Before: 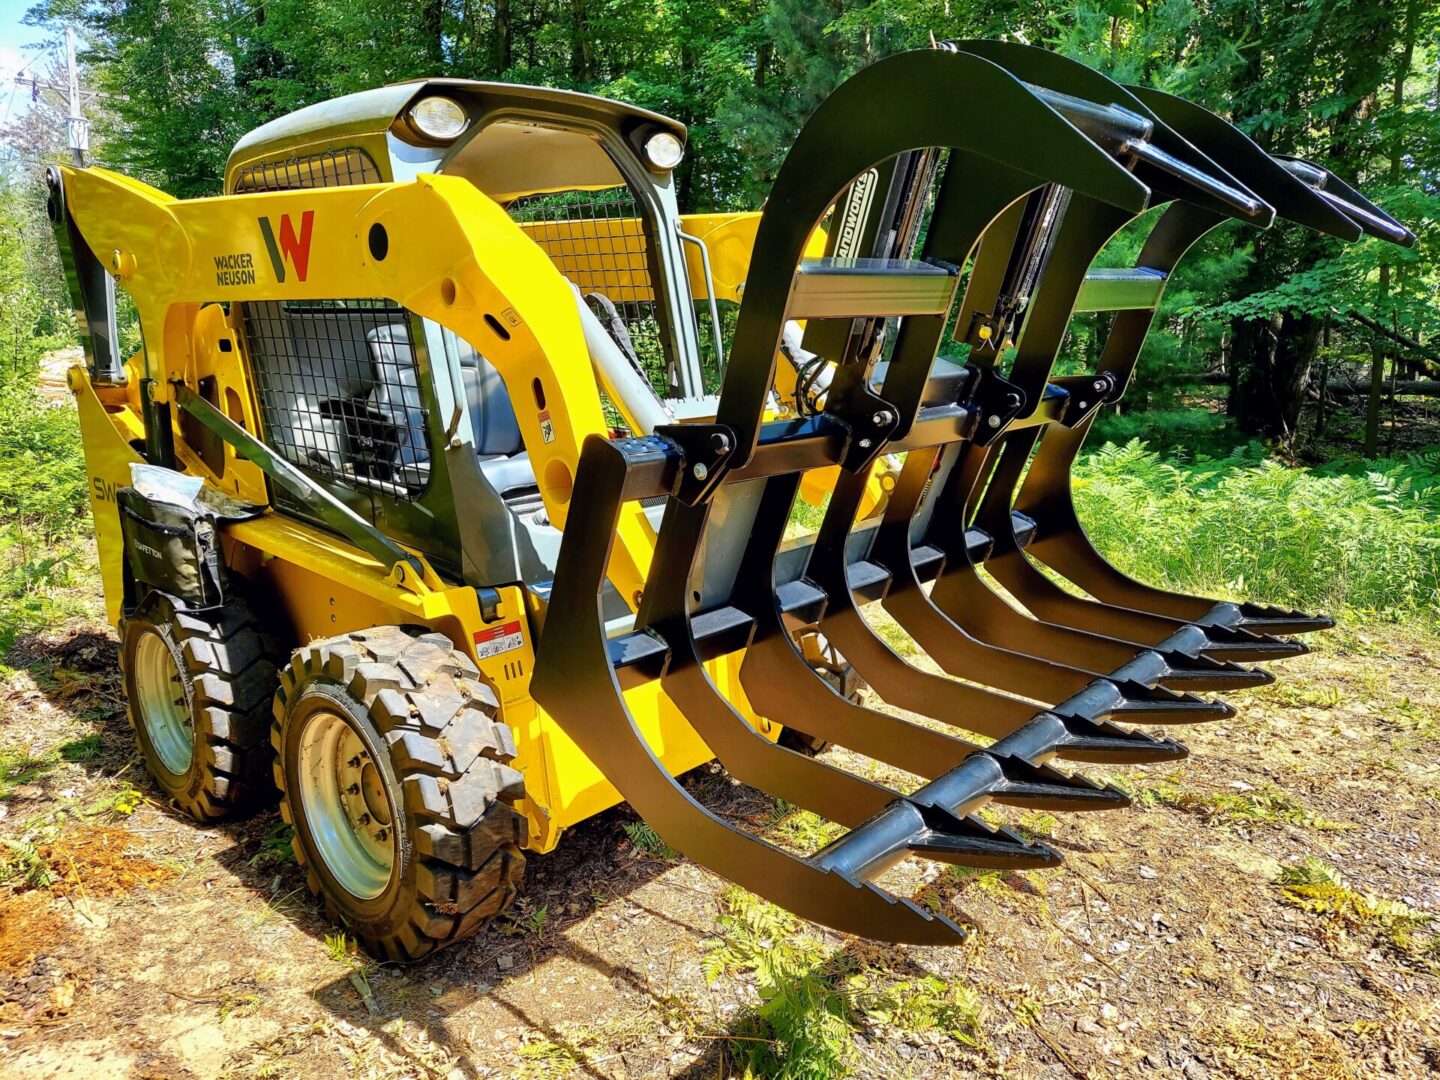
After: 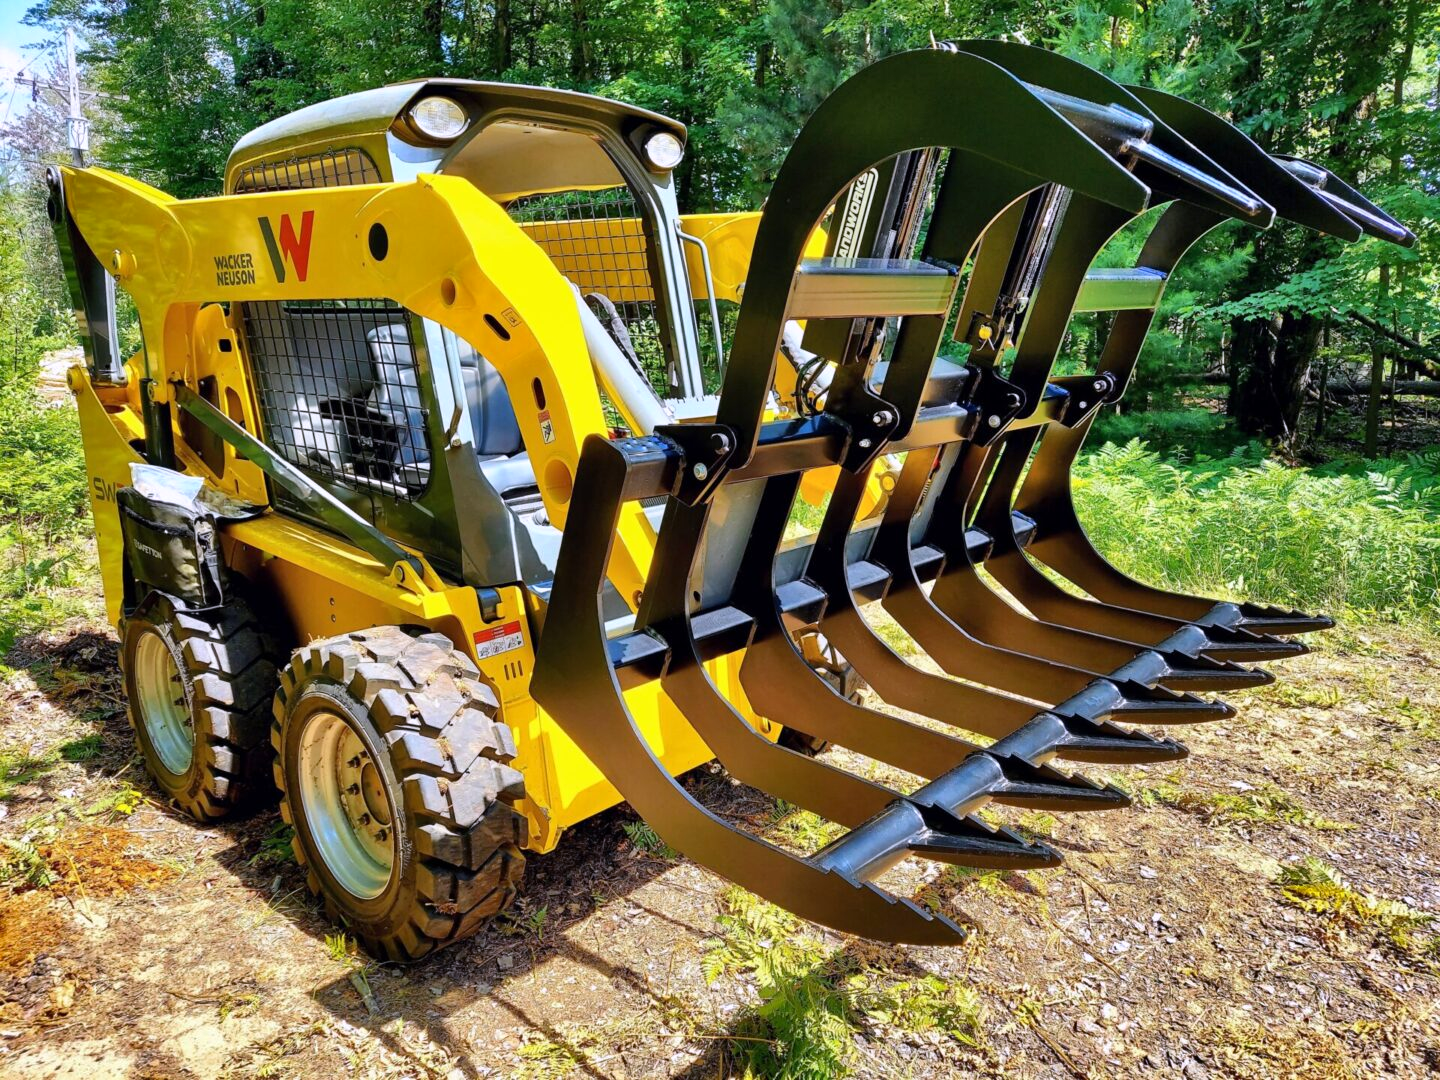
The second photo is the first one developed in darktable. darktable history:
white balance: red 1.004, blue 1.096
shadows and highlights: shadows color adjustment 97.66%, soften with gaussian
